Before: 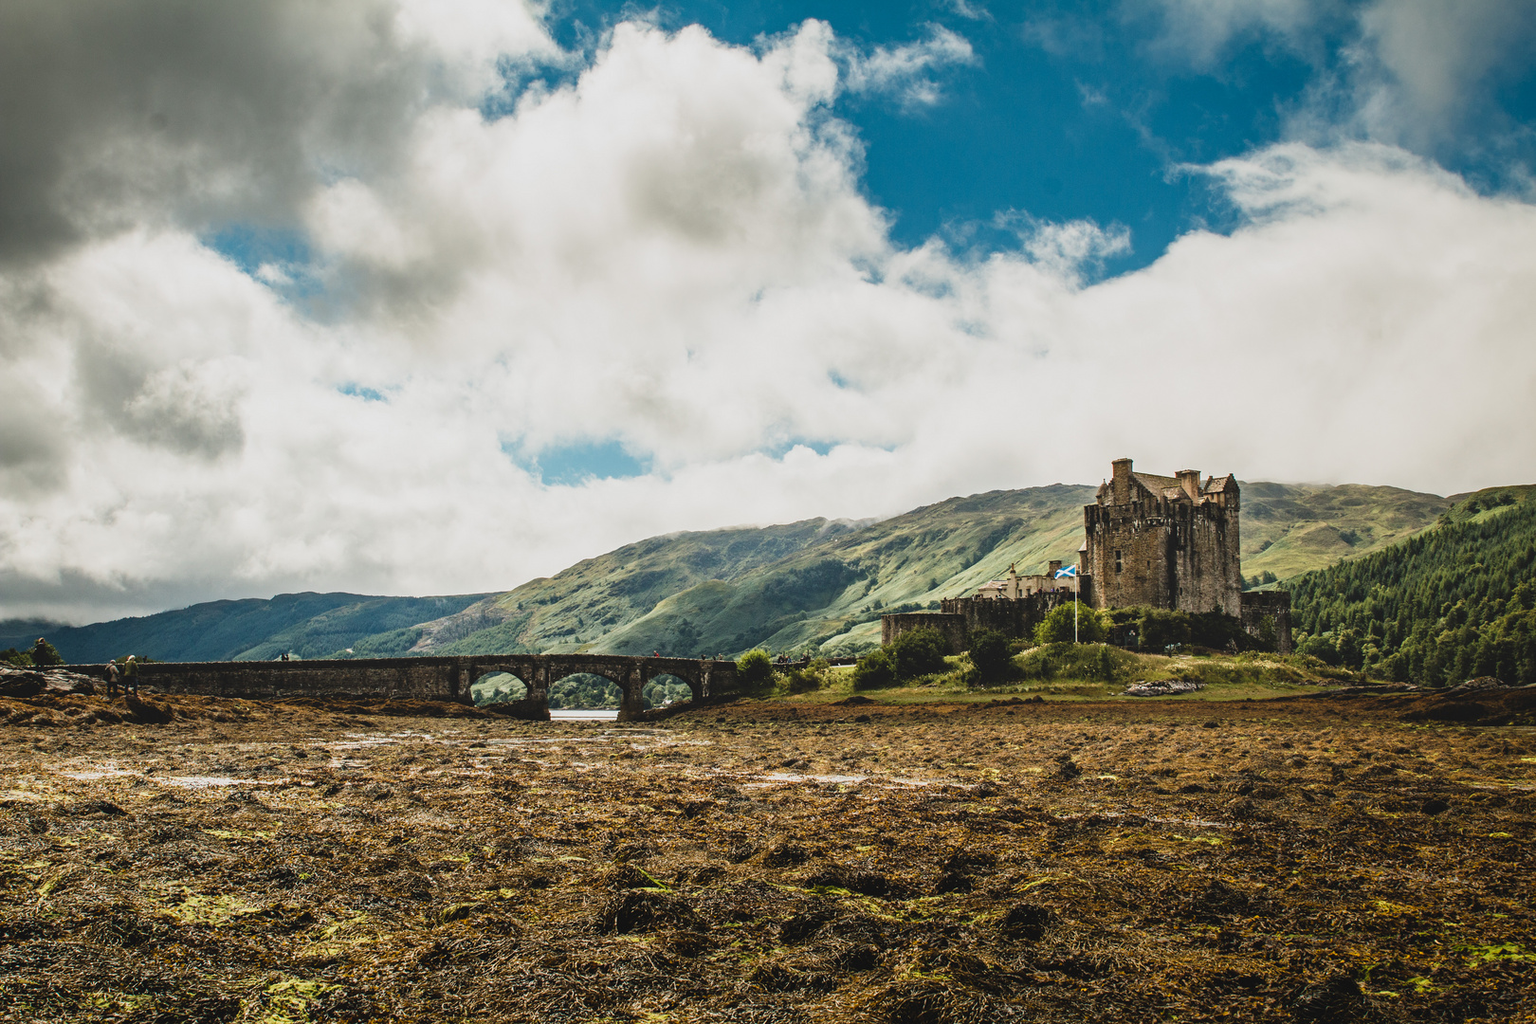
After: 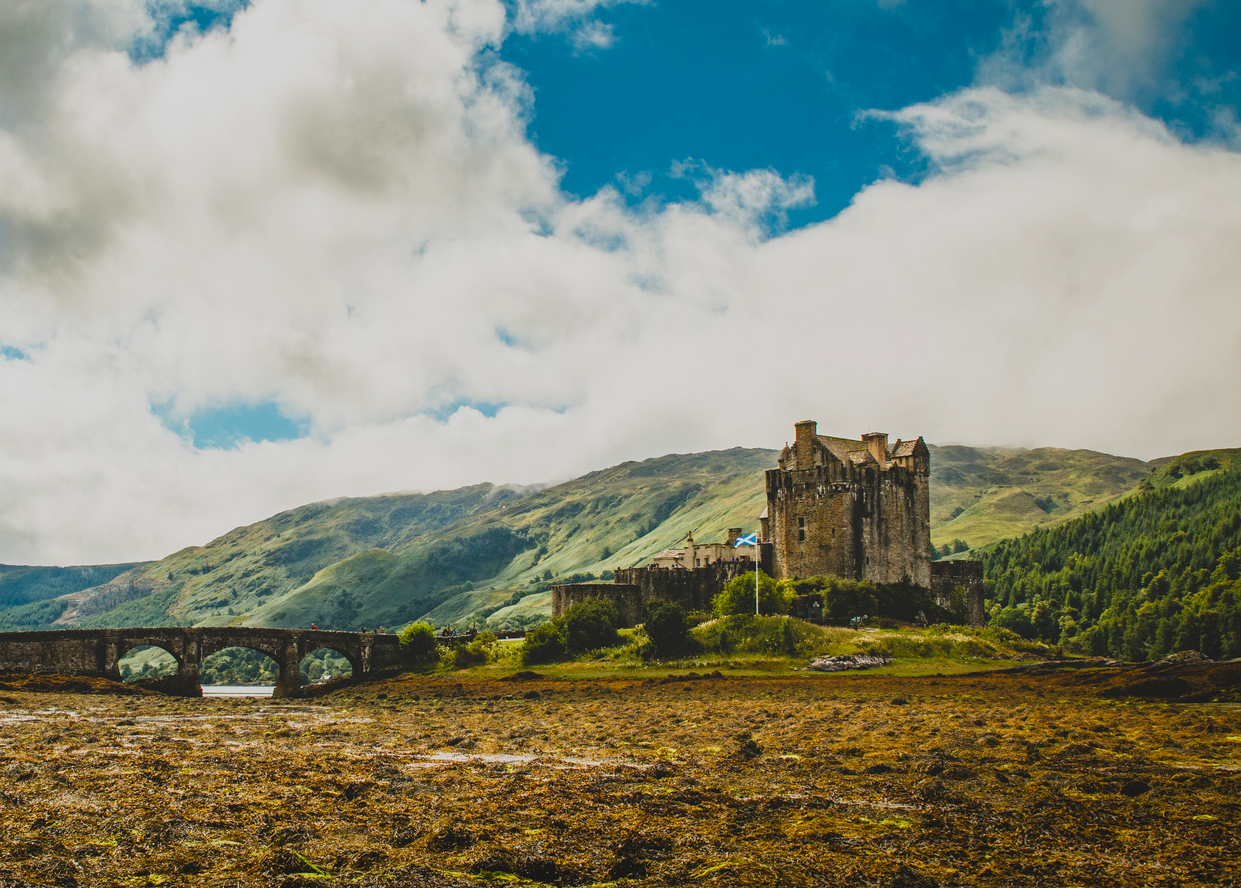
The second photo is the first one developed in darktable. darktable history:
color balance rgb: shadows lift › chroma 0.978%, shadows lift › hue 114.21°, perceptual saturation grading › global saturation 30.298%, contrast -10.144%
crop: left 23.345%, top 5.876%, bottom 11.874%
